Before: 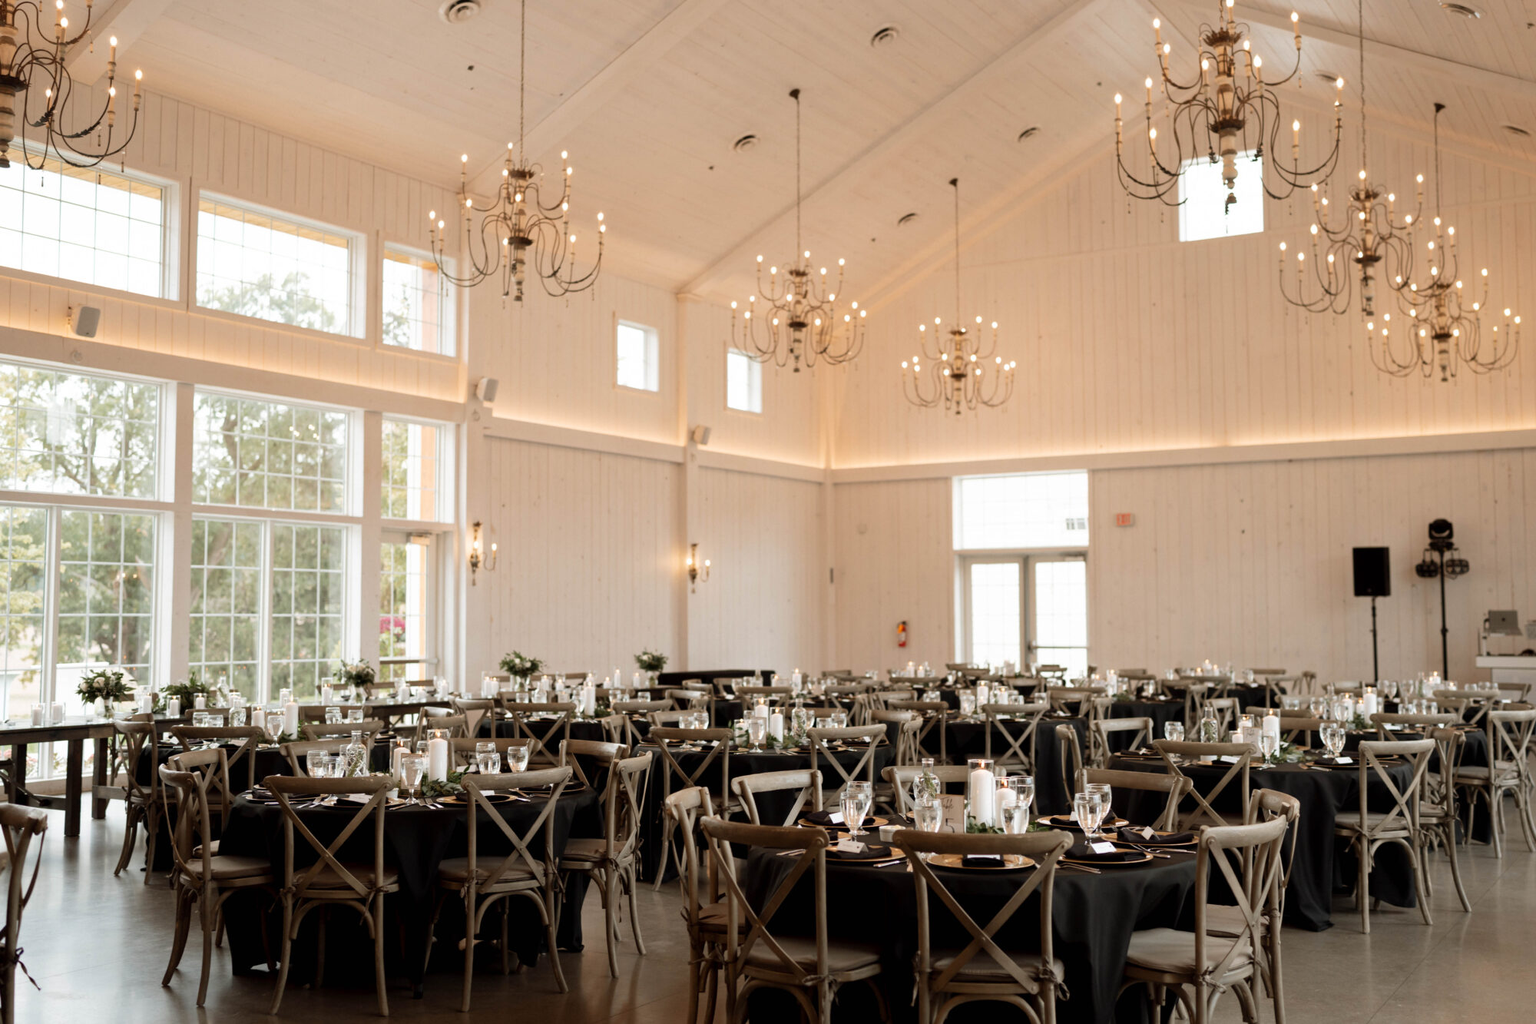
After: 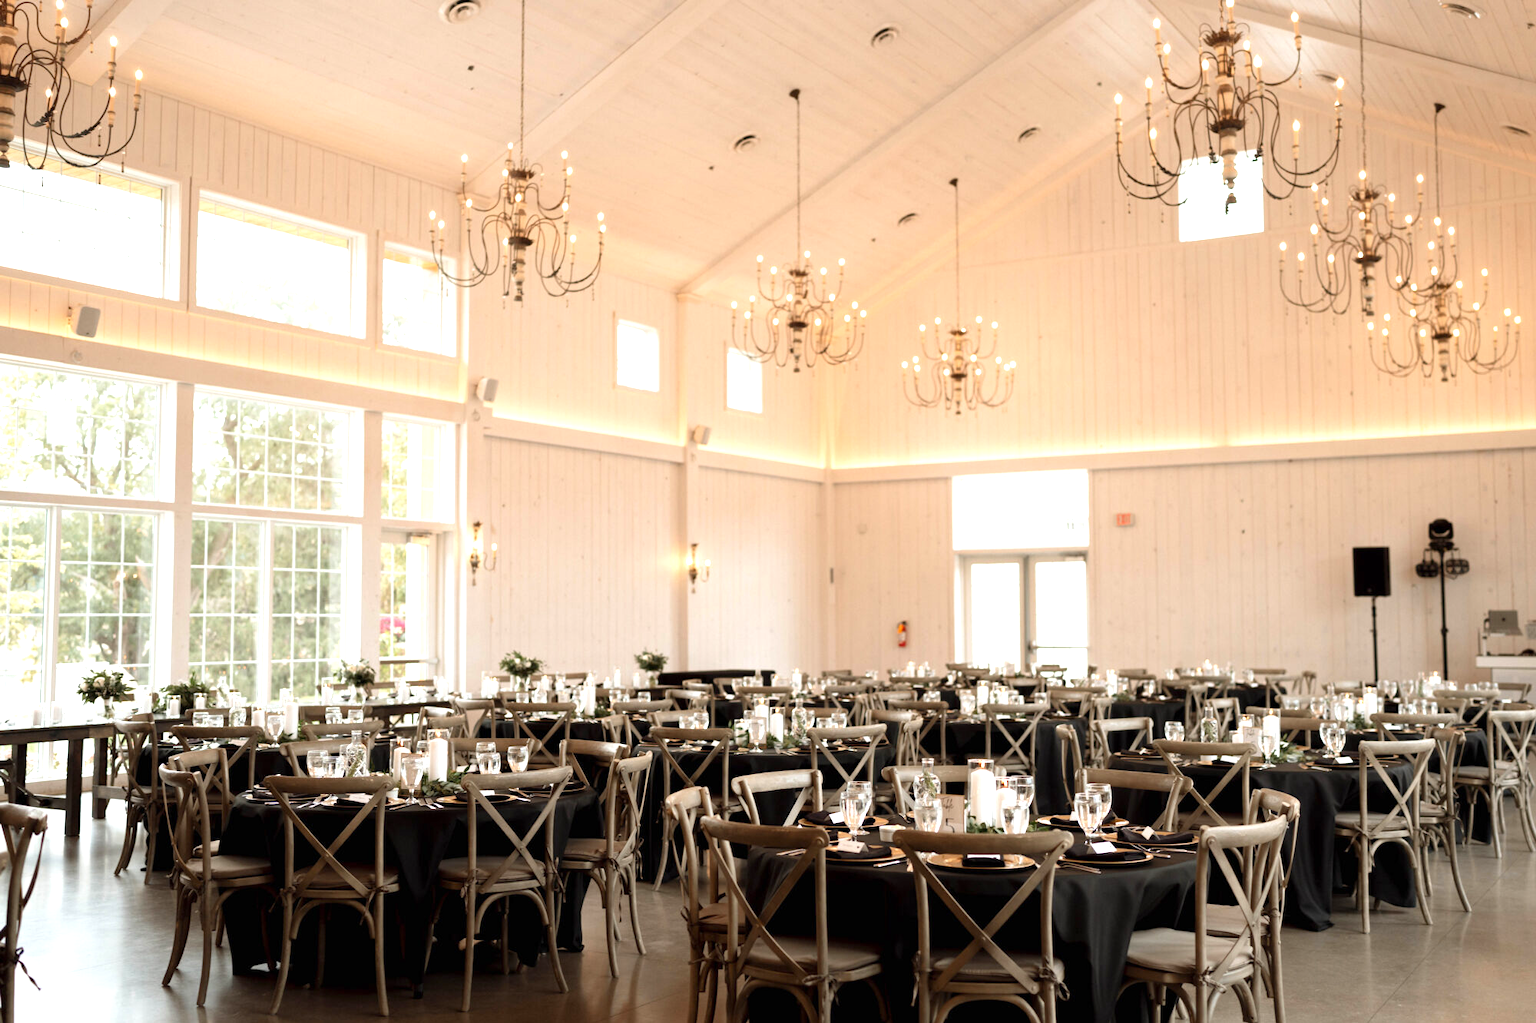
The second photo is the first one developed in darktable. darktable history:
exposure: exposure 0.7 EV, compensate highlight preservation false
